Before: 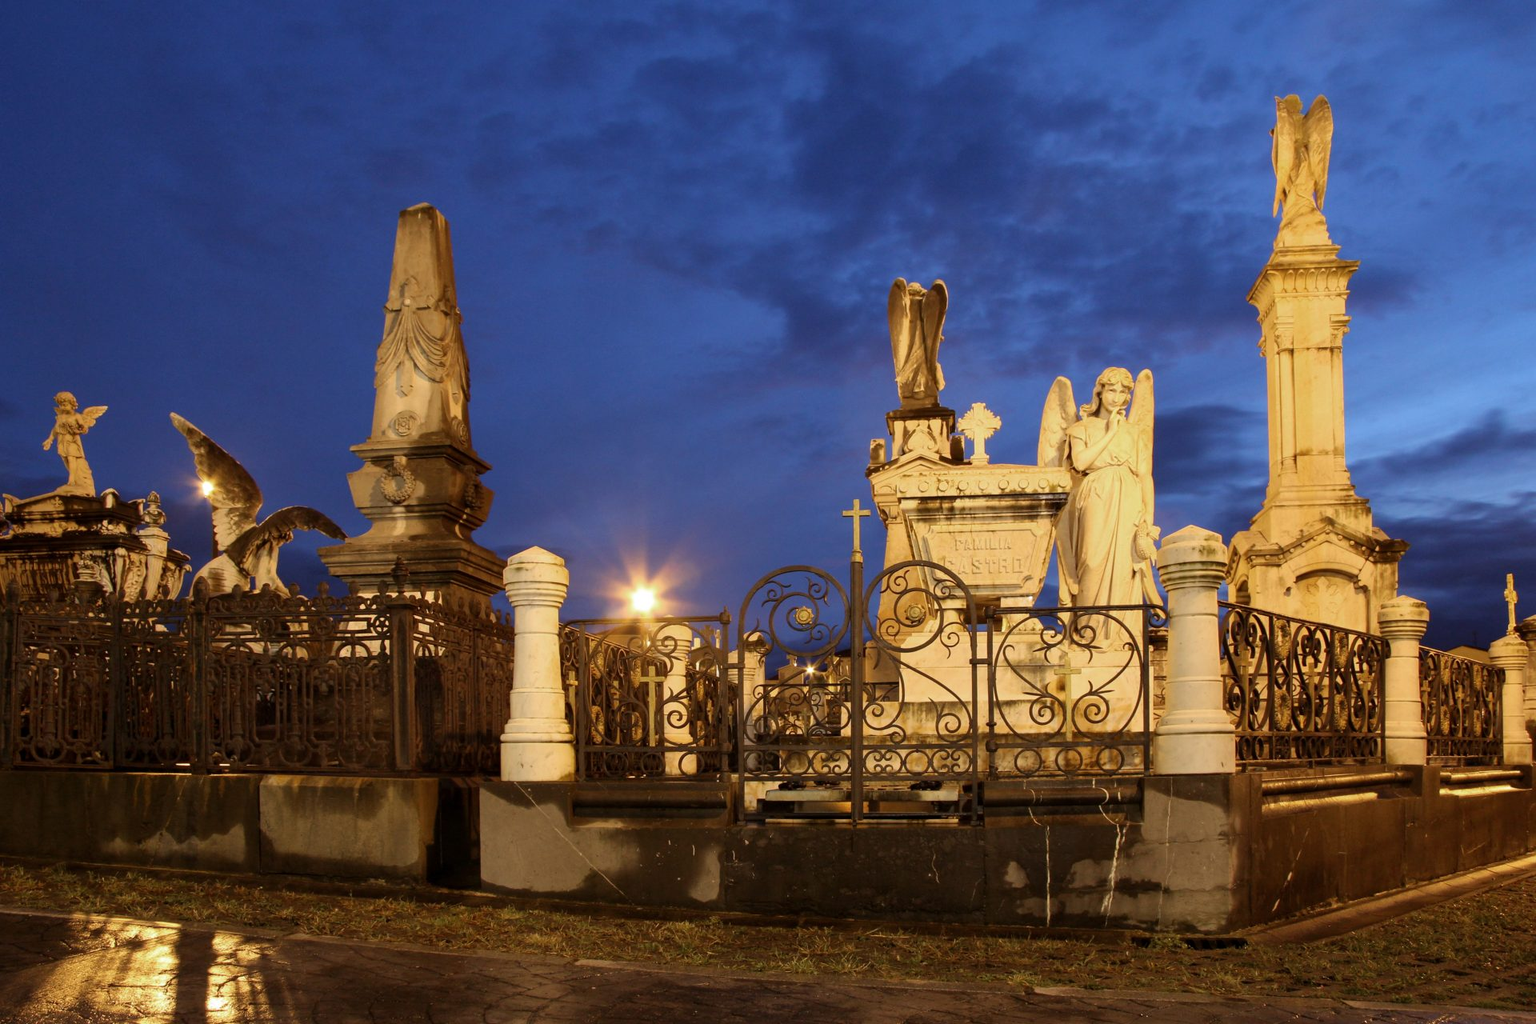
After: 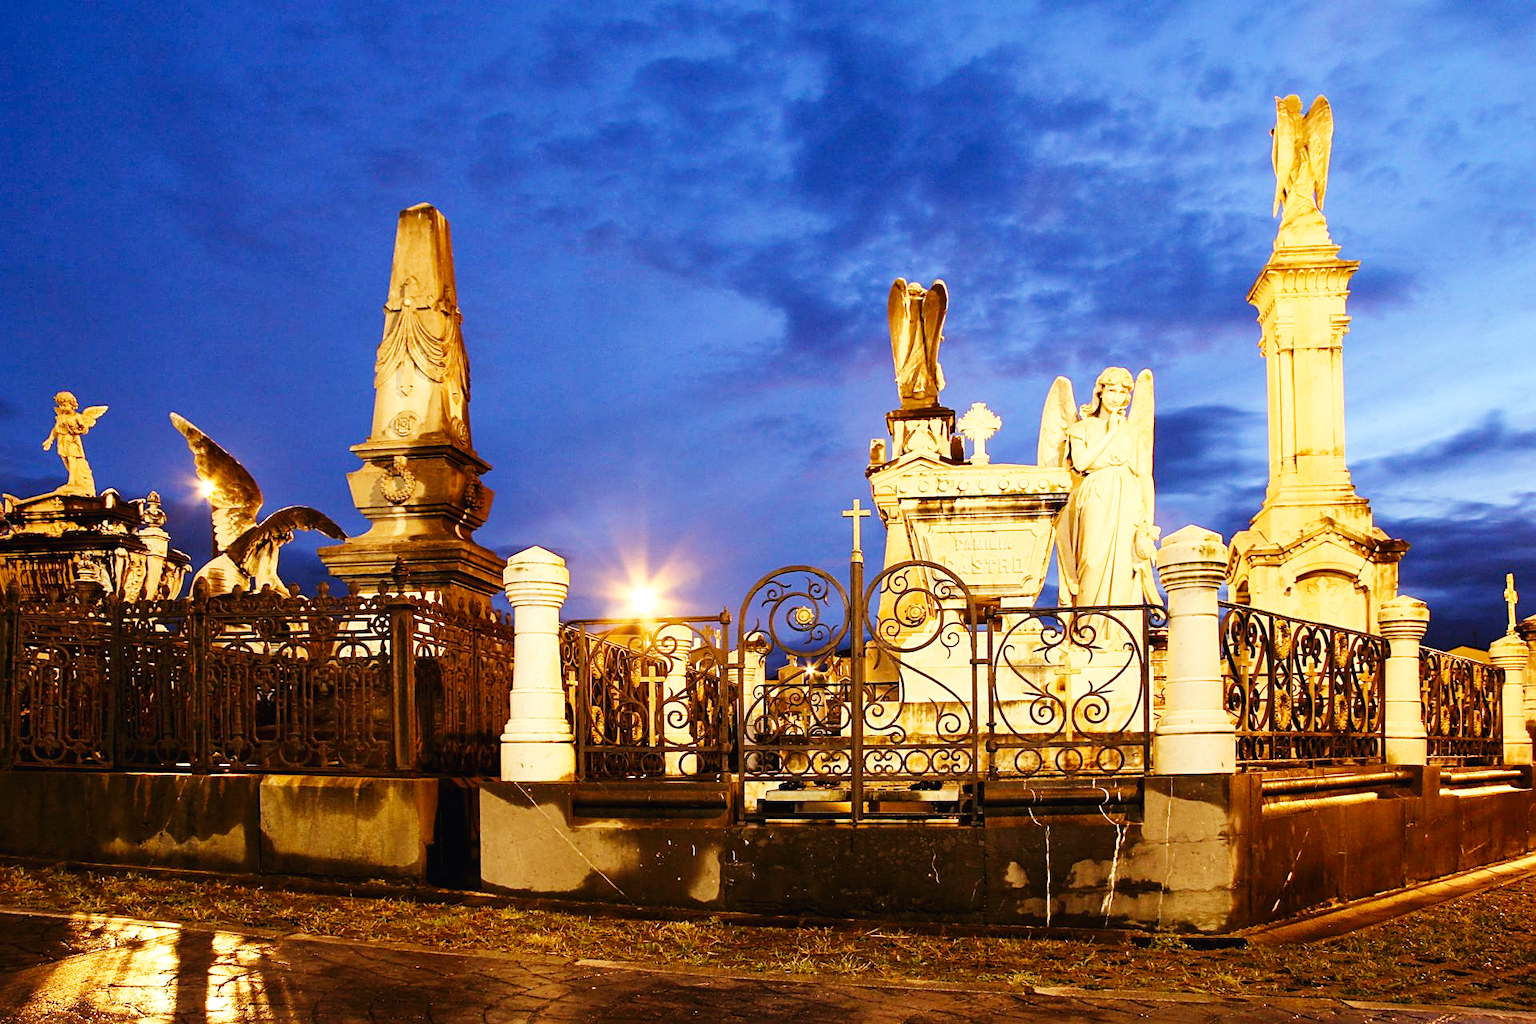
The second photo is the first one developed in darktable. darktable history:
color balance rgb: global vibrance 1%, saturation formula JzAzBz (2021)
color balance: mode lift, gamma, gain (sRGB), lift [1, 0.99, 1.01, 0.992], gamma [1, 1.037, 0.974, 0.963]
sharpen: on, module defaults
base curve: curves: ch0 [(0, 0.003) (0.001, 0.002) (0.006, 0.004) (0.02, 0.022) (0.048, 0.086) (0.094, 0.234) (0.162, 0.431) (0.258, 0.629) (0.385, 0.8) (0.548, 0.918) (0.751, 0.988) (1, 1)], preserve colors none
white balance: red 1, blue 1
